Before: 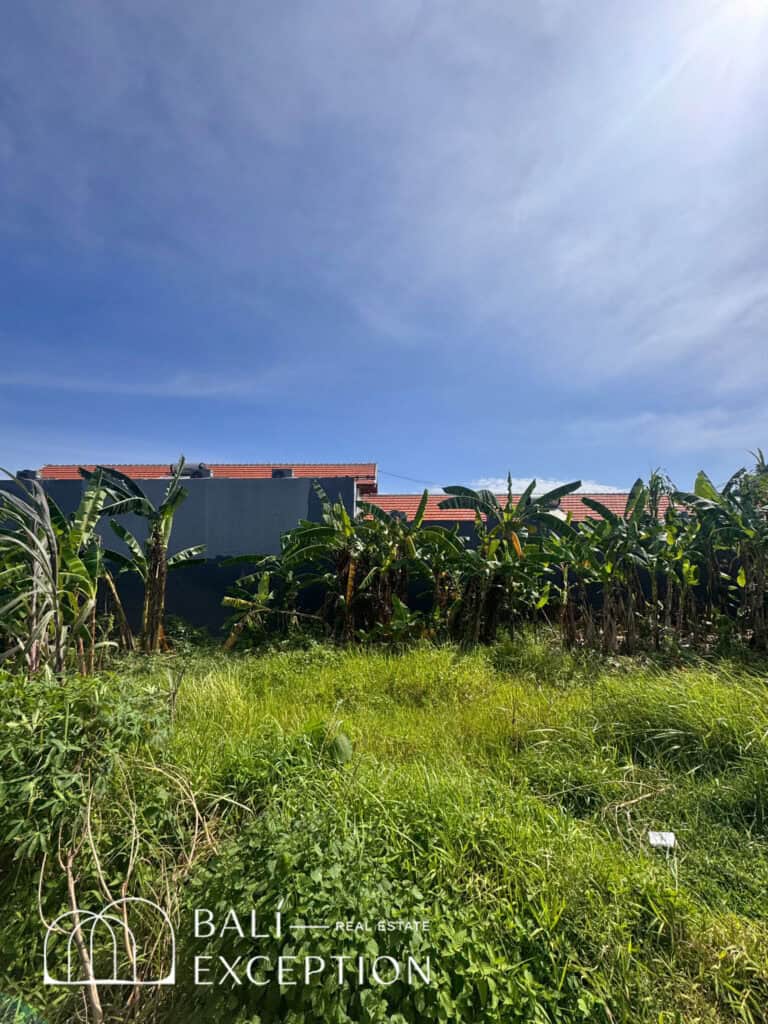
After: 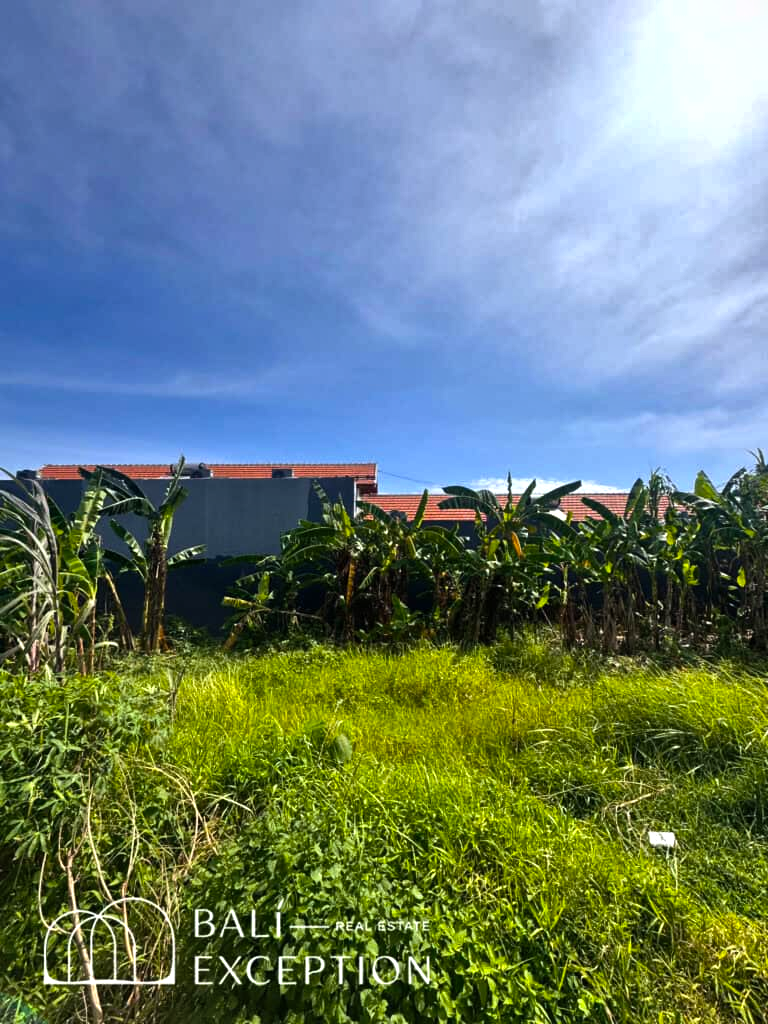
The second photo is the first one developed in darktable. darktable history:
color balance rgb: perceptual saturation grading › global saturation 29.38%, perceptual brilliance grading › global brilliance 14.778%, perceptual brilliance grading › shadows -35.61%
shadows and highlights: shadows 52.76, highlights color adjustment 0.494%, soften with gaussian
